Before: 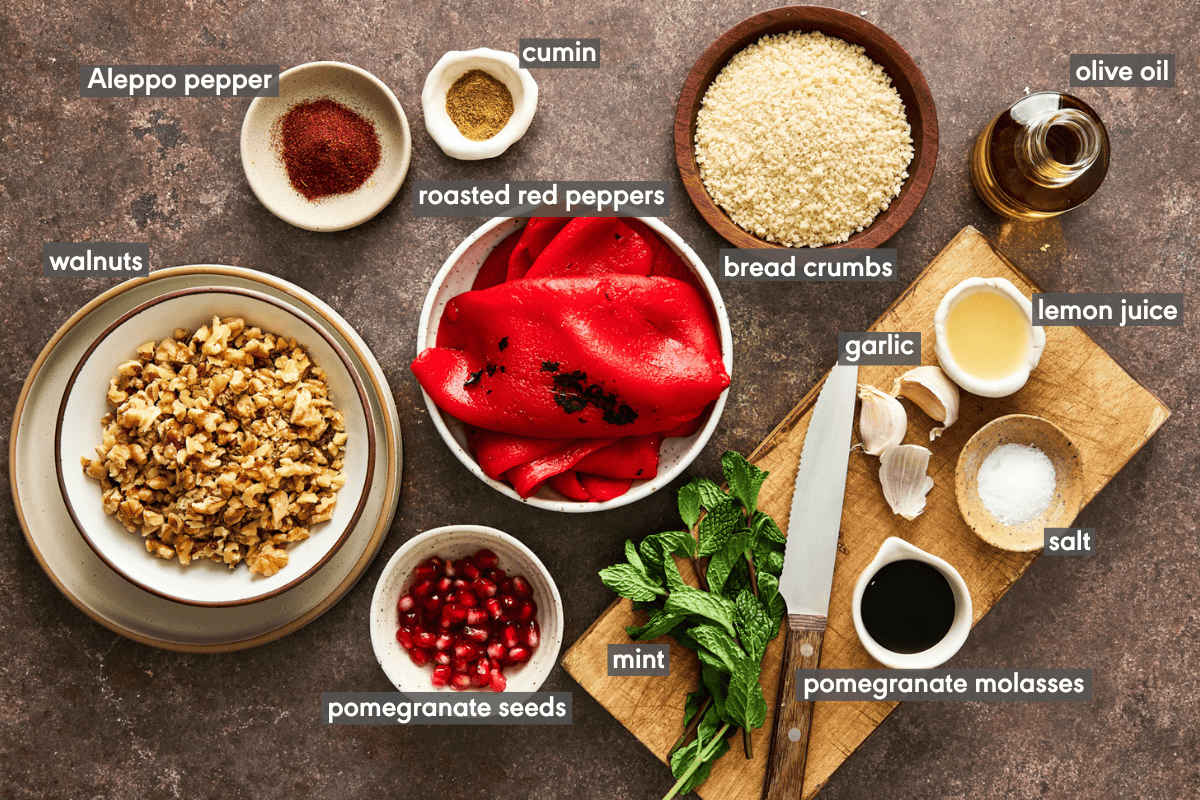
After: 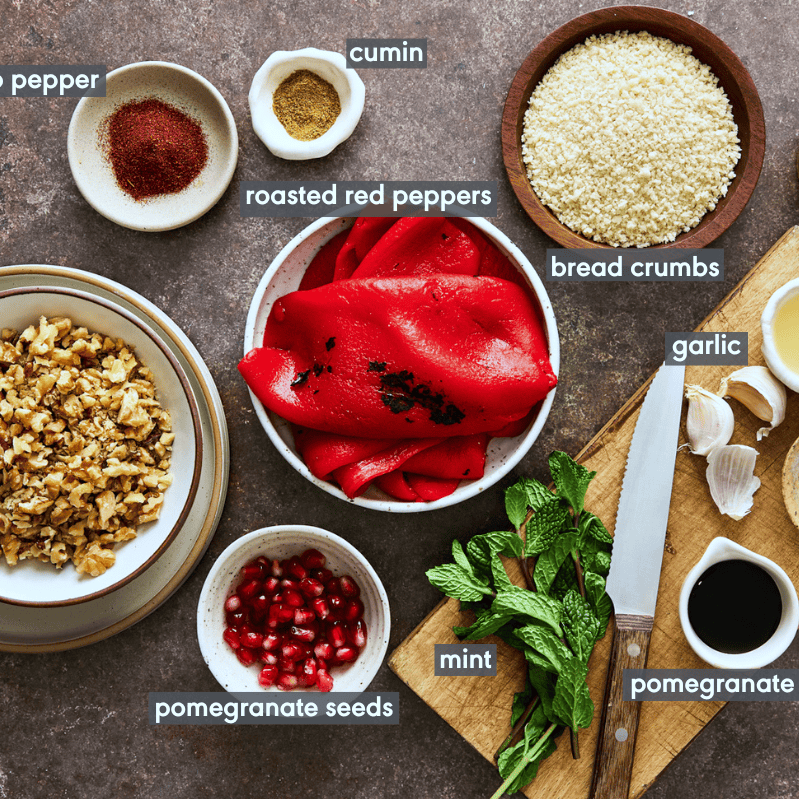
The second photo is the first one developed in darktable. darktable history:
crop and rotate: left 14.436%, right 18.898%
white balance: red 0.924, blue 1.095
rotate and perspective: crop left 0, crop top 0
